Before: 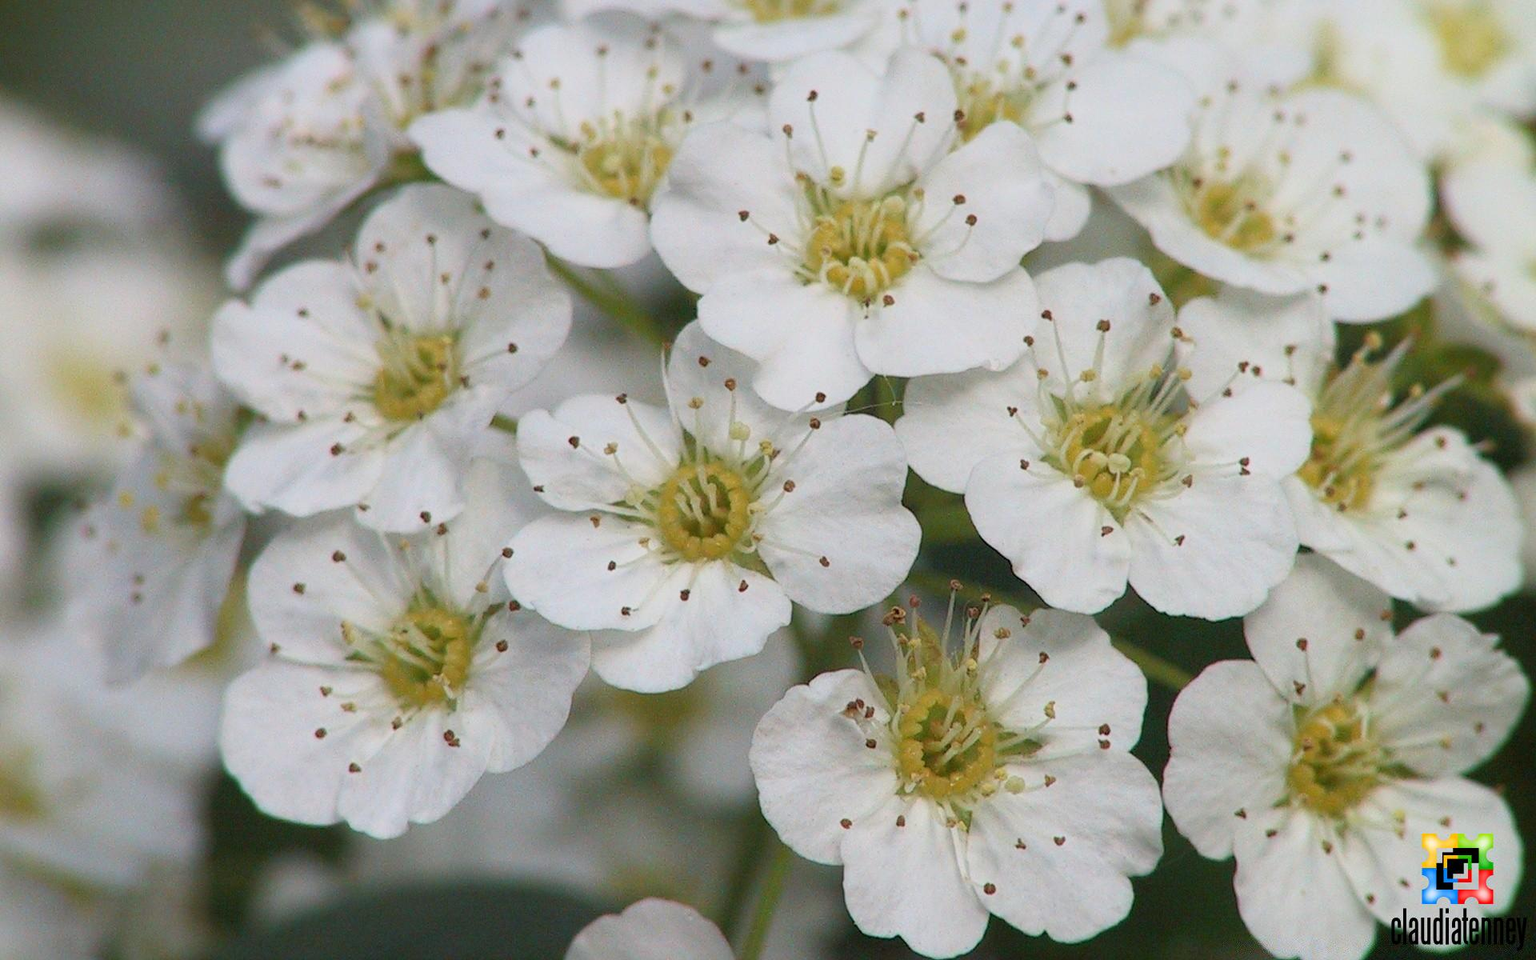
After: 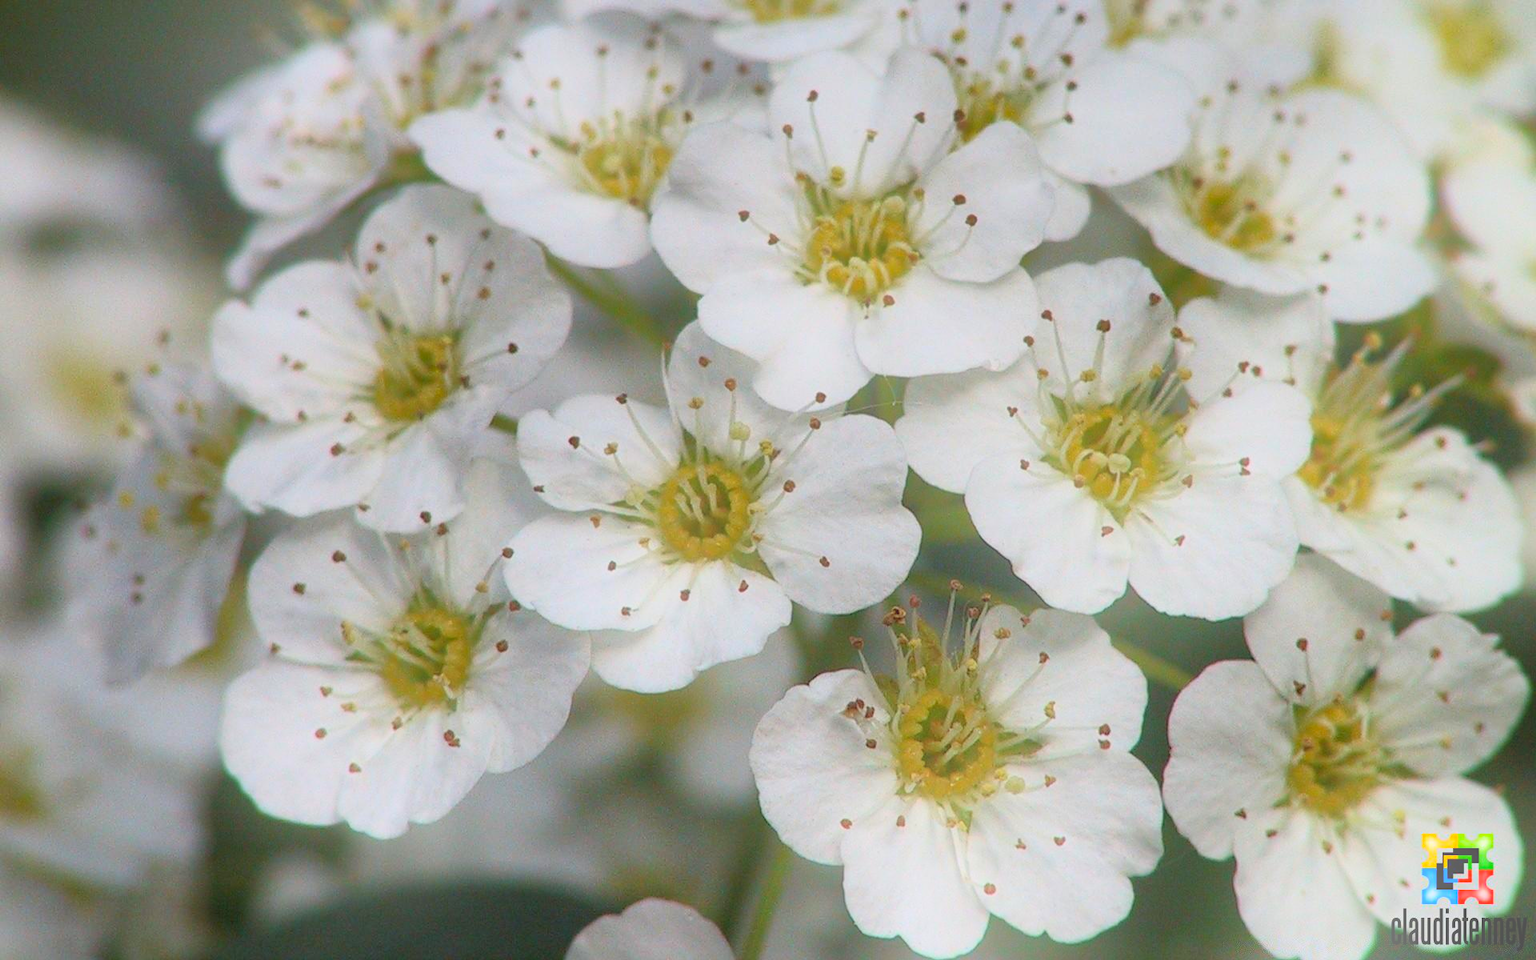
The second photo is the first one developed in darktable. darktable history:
shadows and highlights: radius 118.69, shadows 42.21, highlights -61.56, soften with gaussian
contrast brightness saturation: contrast 0.04, saturation 0.16
bloom: on, module defaults
